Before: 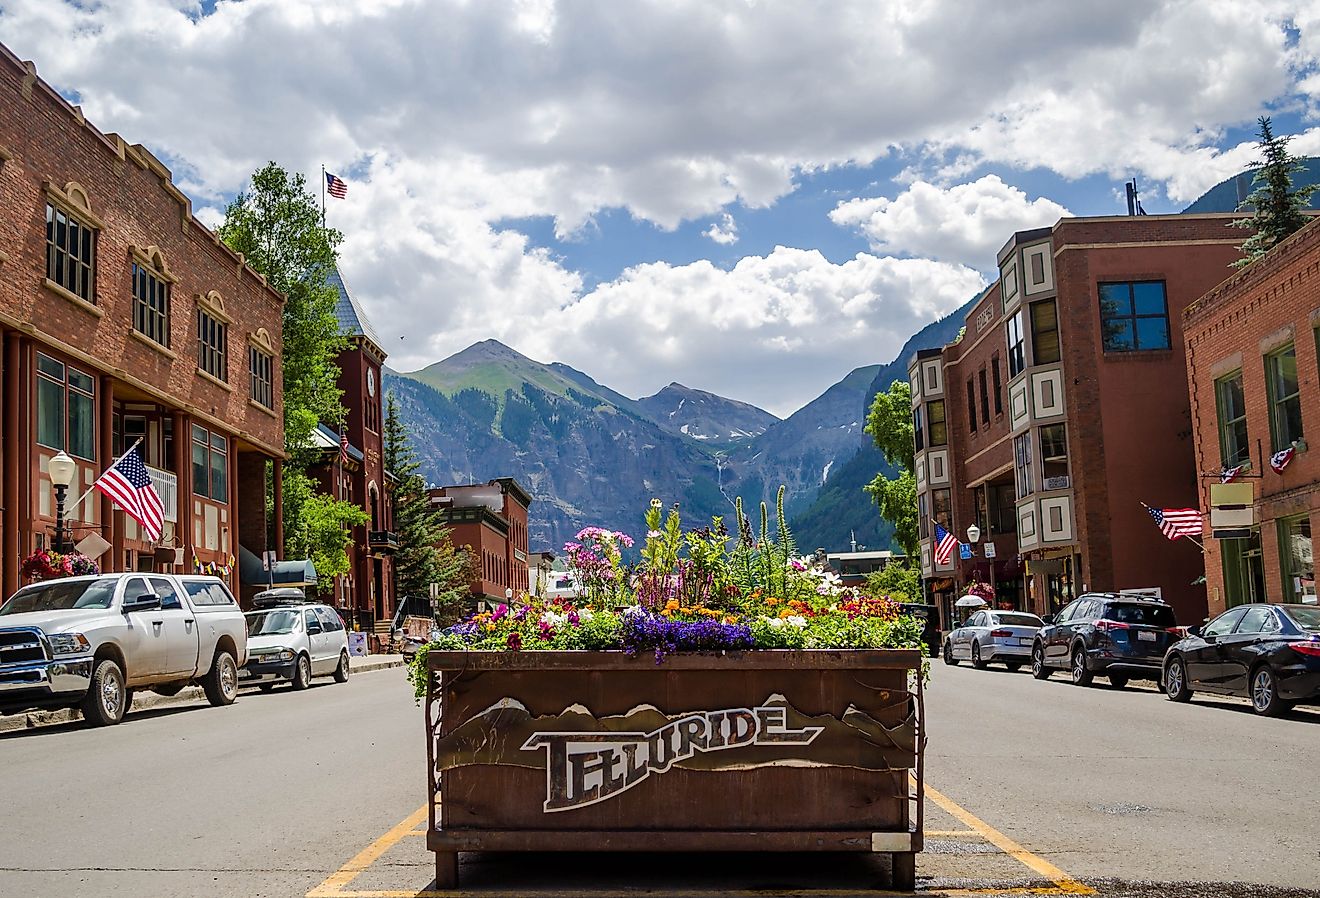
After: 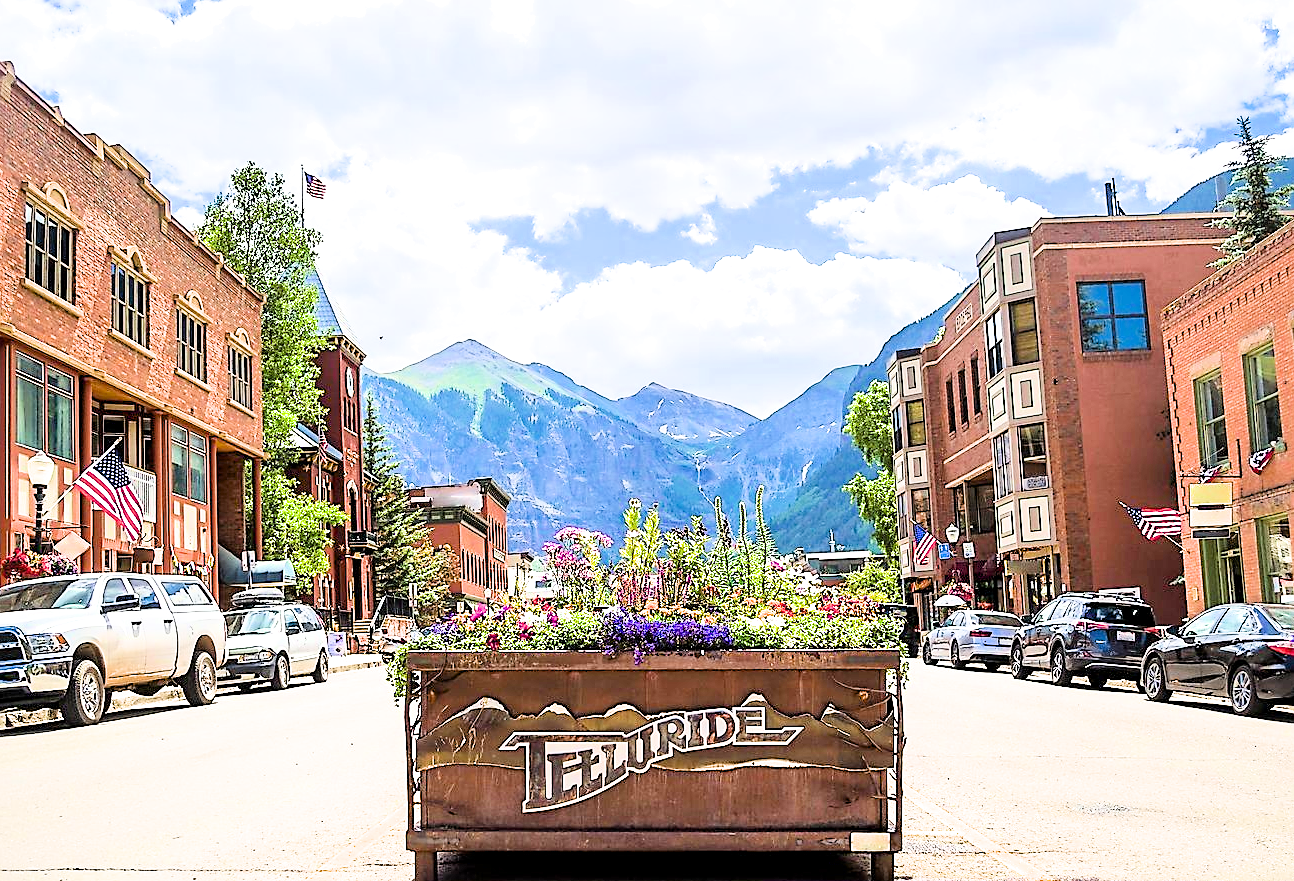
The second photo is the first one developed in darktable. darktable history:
filmic rgb: black relative exposure -7.65 EV, white relative exposure 4.56 EV, hardness 3.61, color science v6 (2022)
exposure: black level correction 0.001, exposure 2.529 EV, compensate highlight preservation false
sharpen: on, module defaults
crop: left 1.65%, right 0.275%, bottom 1.803%
